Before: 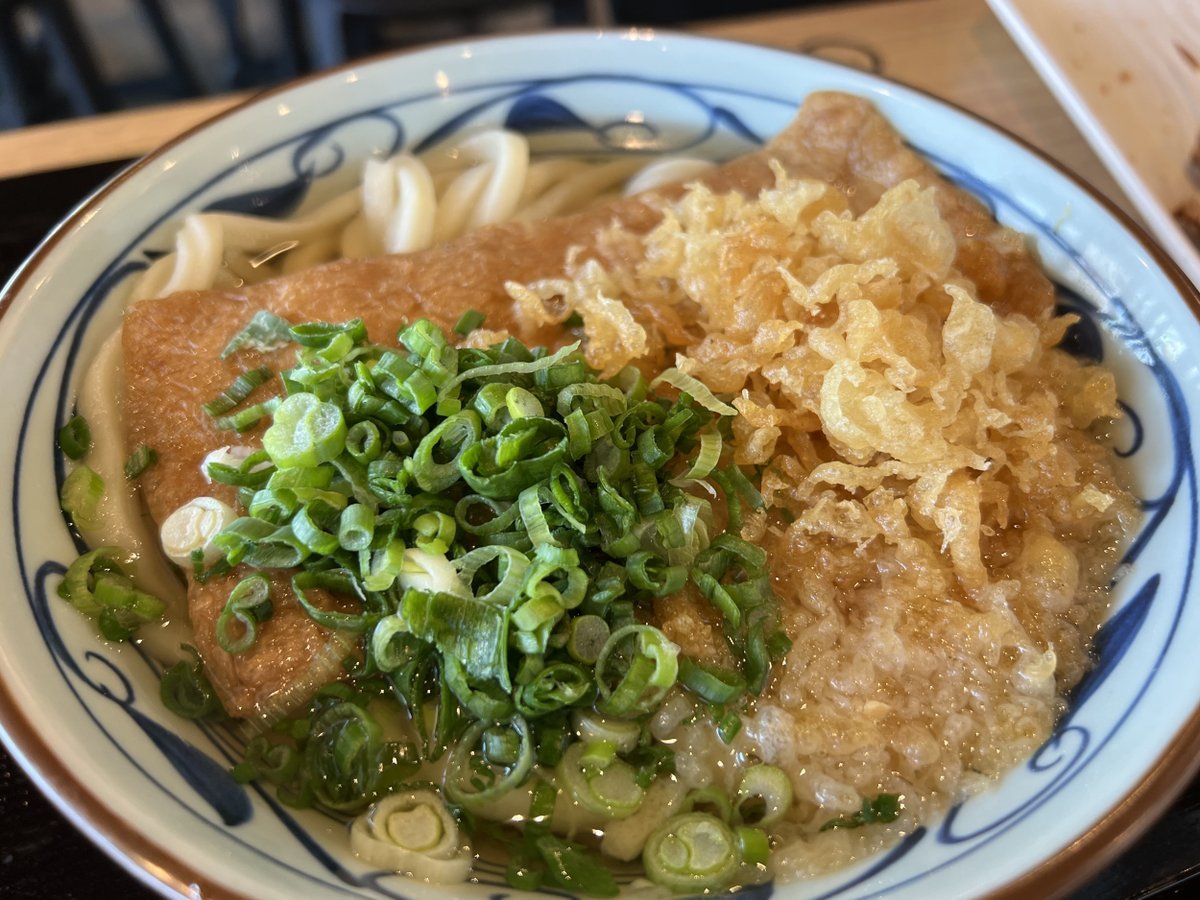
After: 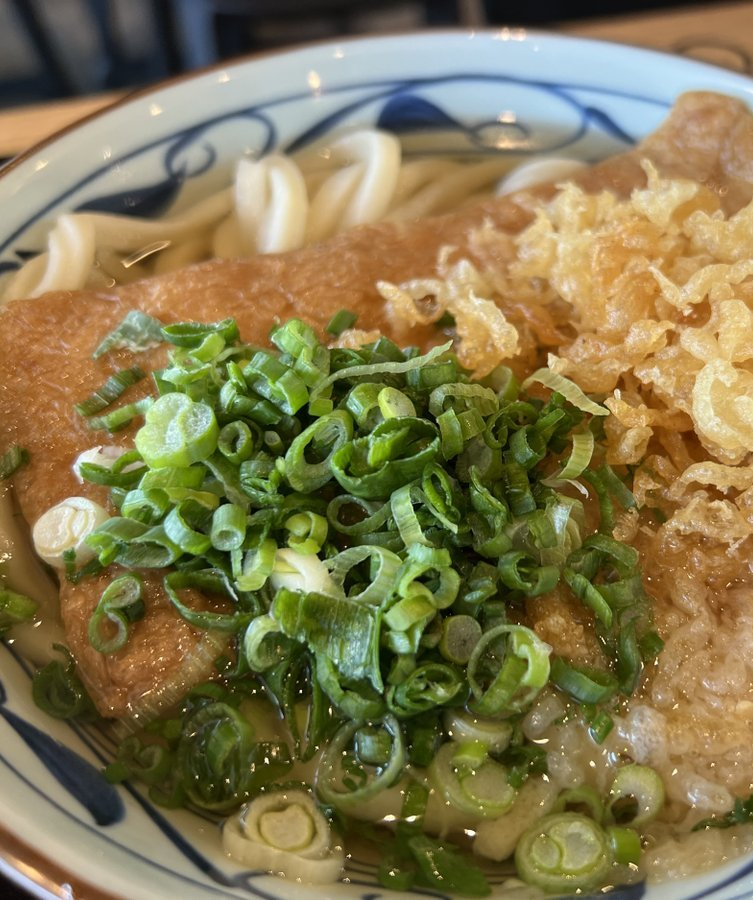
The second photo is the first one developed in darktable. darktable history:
exposure: compensate highlight preservation false
crop: left 10.704%, right 26.511%
